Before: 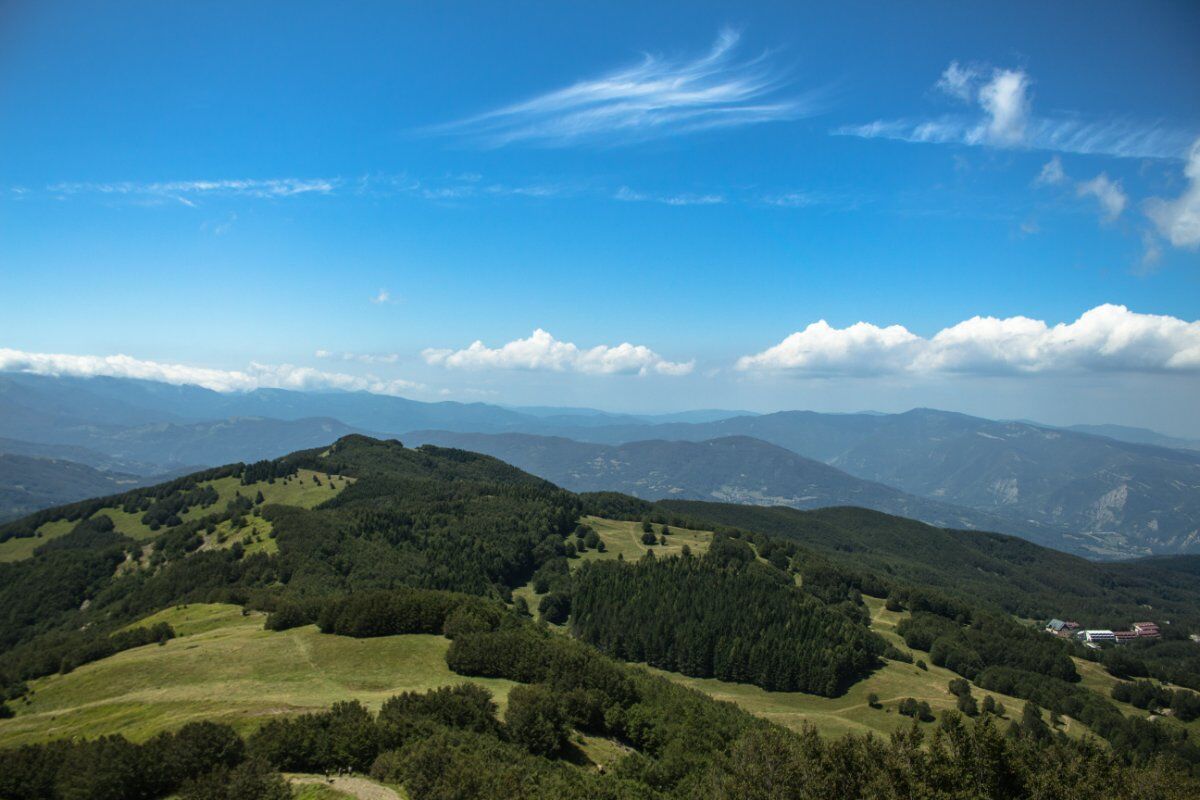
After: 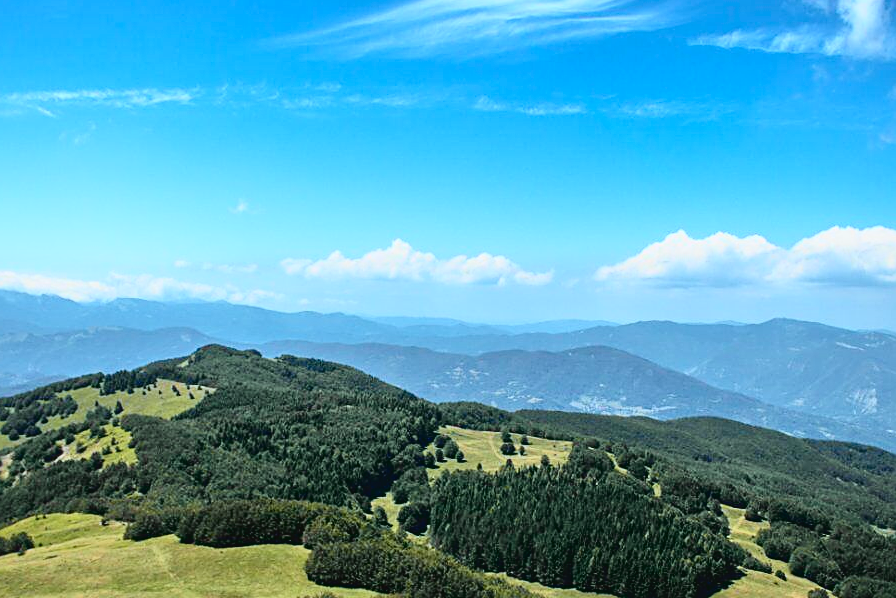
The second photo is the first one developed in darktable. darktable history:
crop and rotate: left 11.831%, top 11.346%, right 13.429%, bottom 13.899%
color zones: curves: ch0 [(0, 0.5) (0.143, 0.5) (0.286, 0.456) (0.429, 0.5) (0.571, 0.5) (0.714, 0.5) (0.857, 0.5) (1, 0.5)]; ch1 [(0, 0.5) (0.143, 0.5) (0.286, 0.422) (0.429, 0.5) (0.571, 0.5) (0.714, 0.5) (0.857, 0.5) (1, 0.5)]
white balance: red 0.986, blue 1.01
sharpen: on, module defaults
tone equalizer: -7 EV 0.15 EV, -6 EV 0.6 EV, -5 EV 1.15 EV, -4 EV 1.33 EV, -3 EV 1.15 EV, -2 EV 0.6 EV, -1 EV 0.15 EV, mask exposure compensation -0.5 EV
tone curve: curves: ch0 [(0, 0.031) (0.139, 0.084) (0.311, 0.278) (0.495, 0.544) (0.718, 0.816) (0.841, 0.909) (1, 0.967)]; ch1 [(0, 0) (0.272, 0.249) (0.388, 0.385) (0.469, 0.456) (0.495, 0.497) (0.538, 0.545) (0.578, 0.595) (0.707, 0.778) (1, 1)]; ch2 [(0, 0) (0.125, 0.089) (0.353, 0.329) (0.443, 0.408) (0.502, 0.499) (0.557, 0.531) (0.608, 0.631) (1, 1)], color space Lab, independent channels, preserve colors none
